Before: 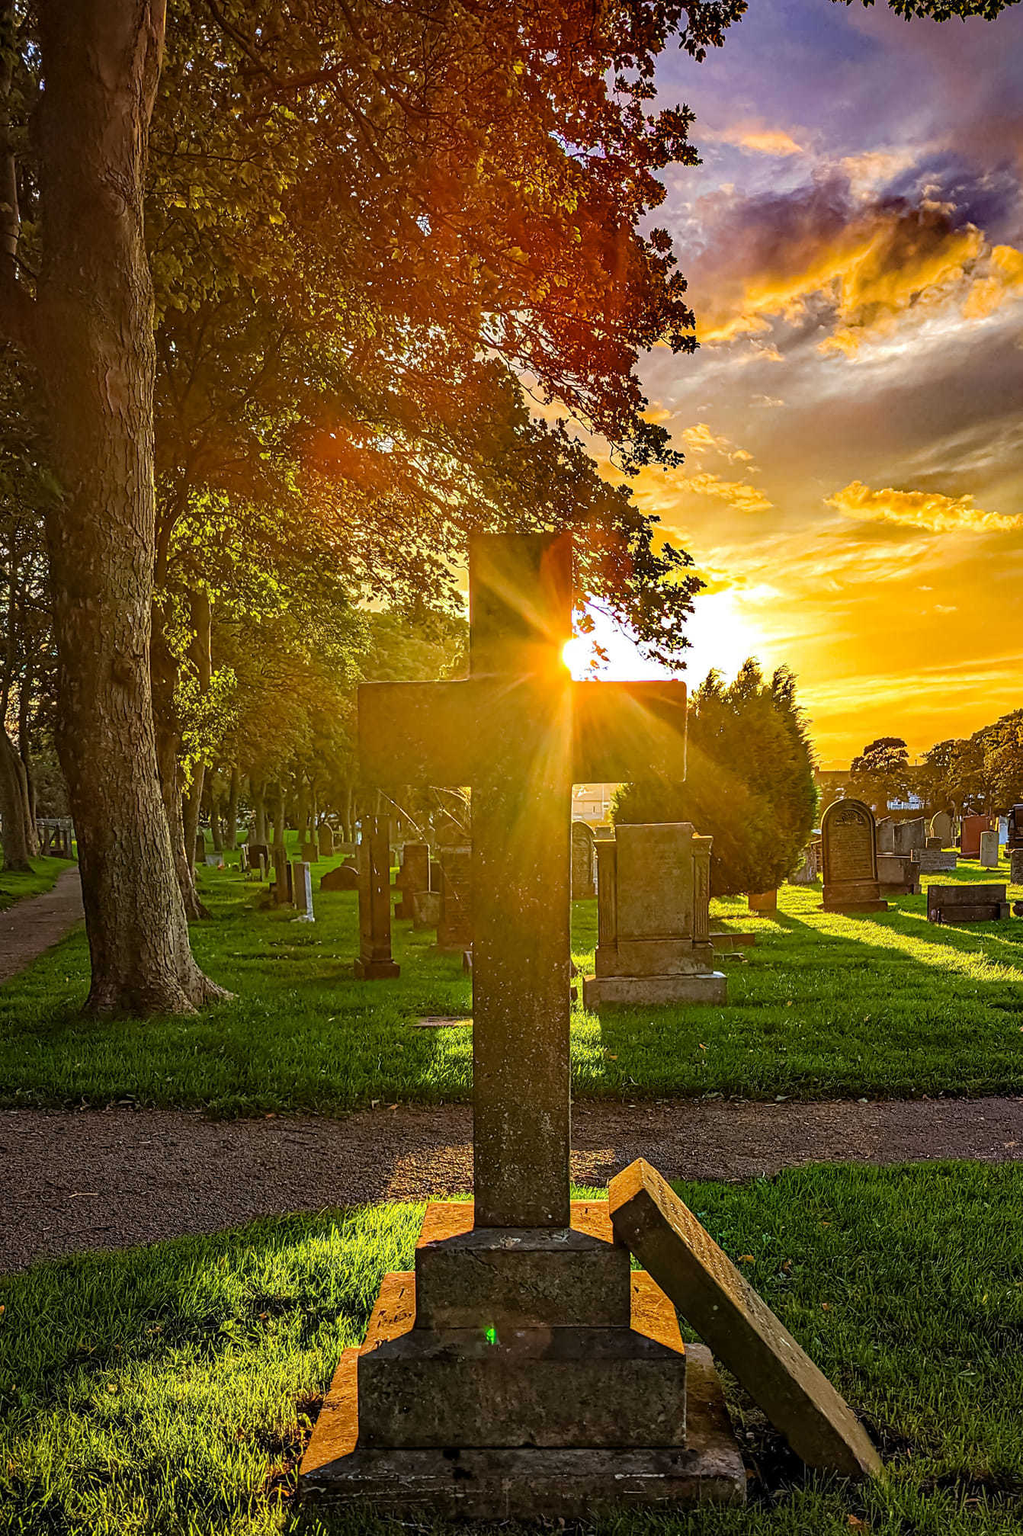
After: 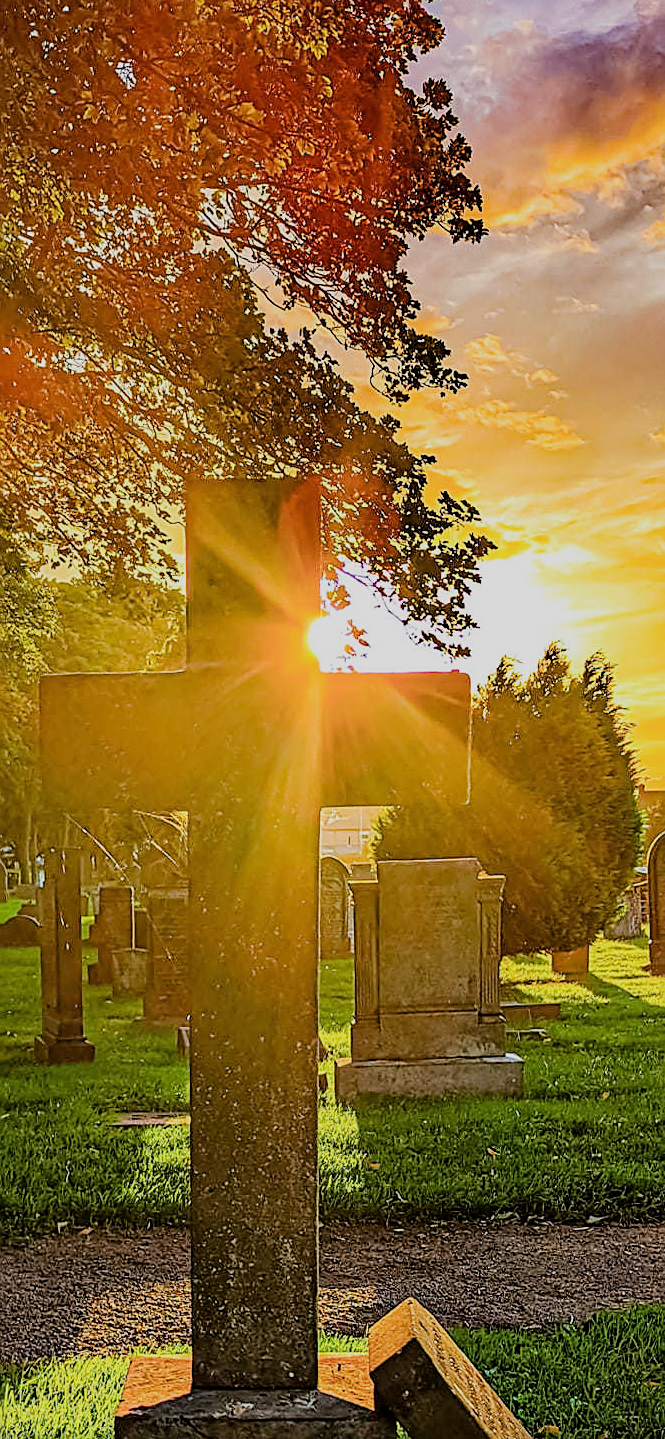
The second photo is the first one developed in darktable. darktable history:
rgb levels: preserve colors max RGB
exposure: black level correction 0, exposure 0.4 EV, compensate exposure bias true, compensate highlight preservation false
filmic rgb: black relative exposure -6.98 EV, white relative exposure 5.63 EV, hardness 2.86
crop: left 32.075%, top 10.976%, right 18.355%, bottom 17.596%
sharpen: on, module defaults
